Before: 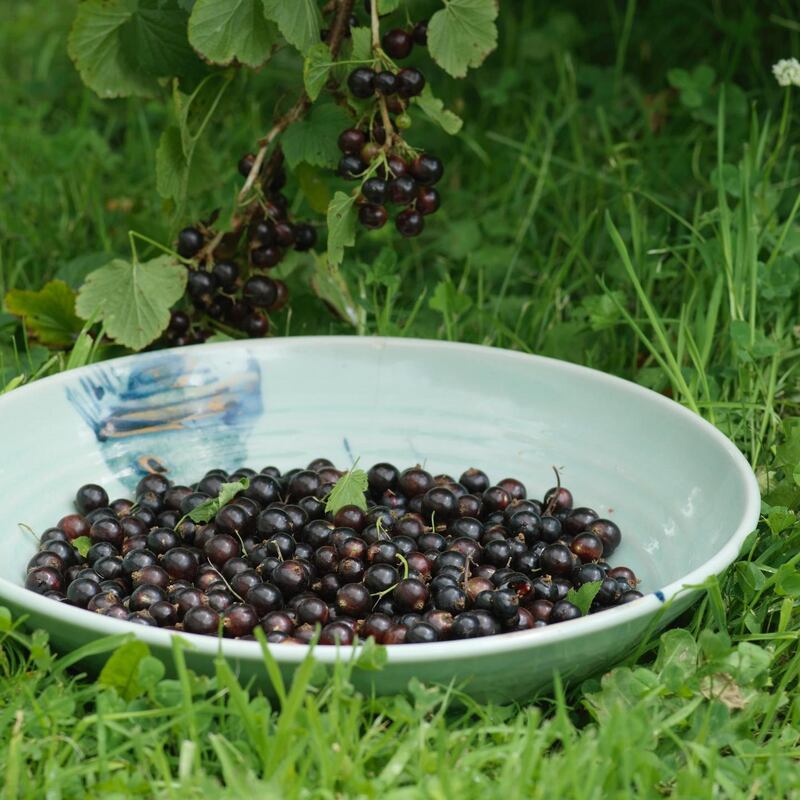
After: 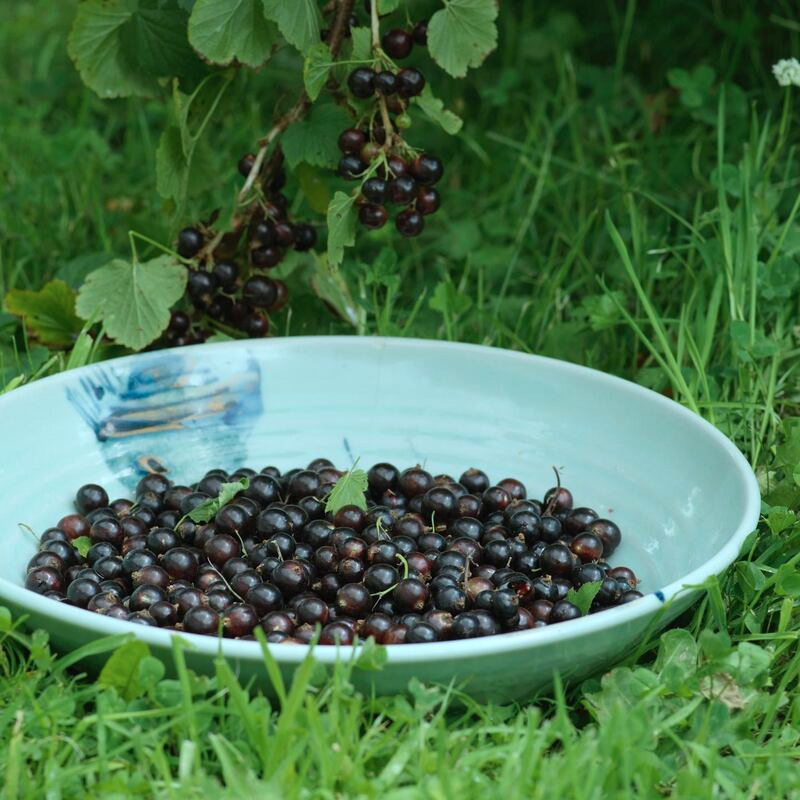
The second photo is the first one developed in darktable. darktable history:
color correction: highlights a* -10, highlights b* -9.77
